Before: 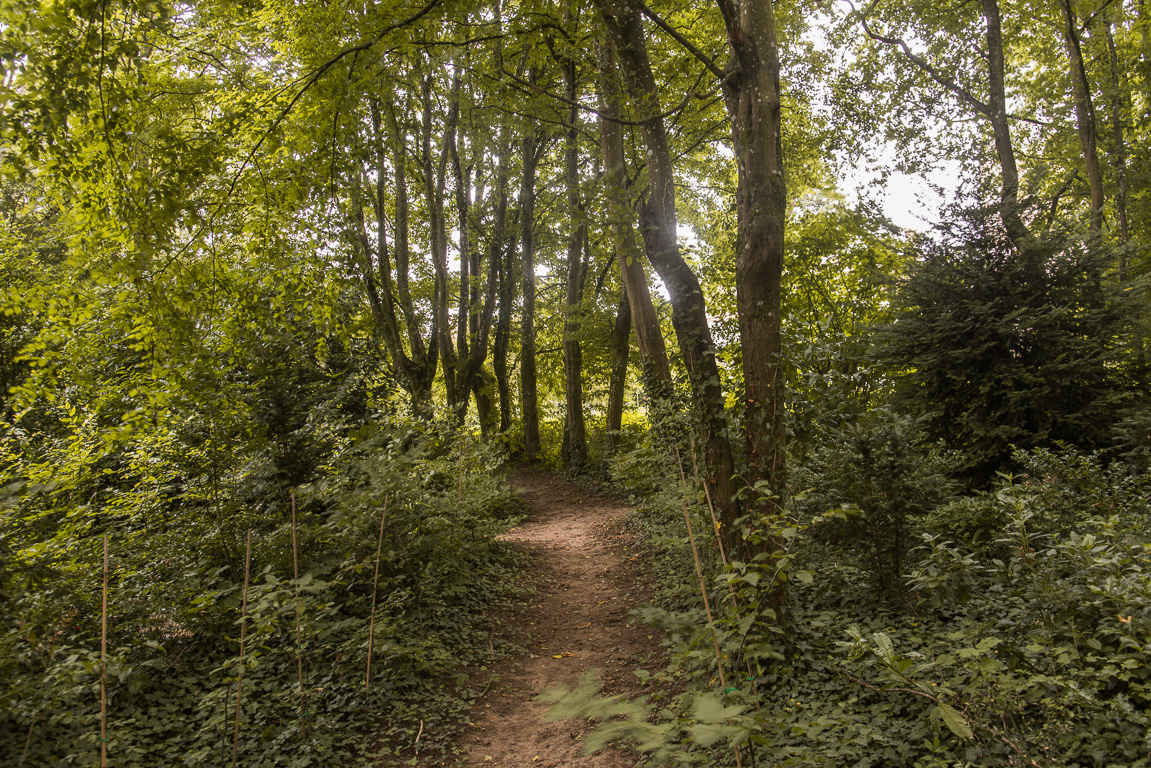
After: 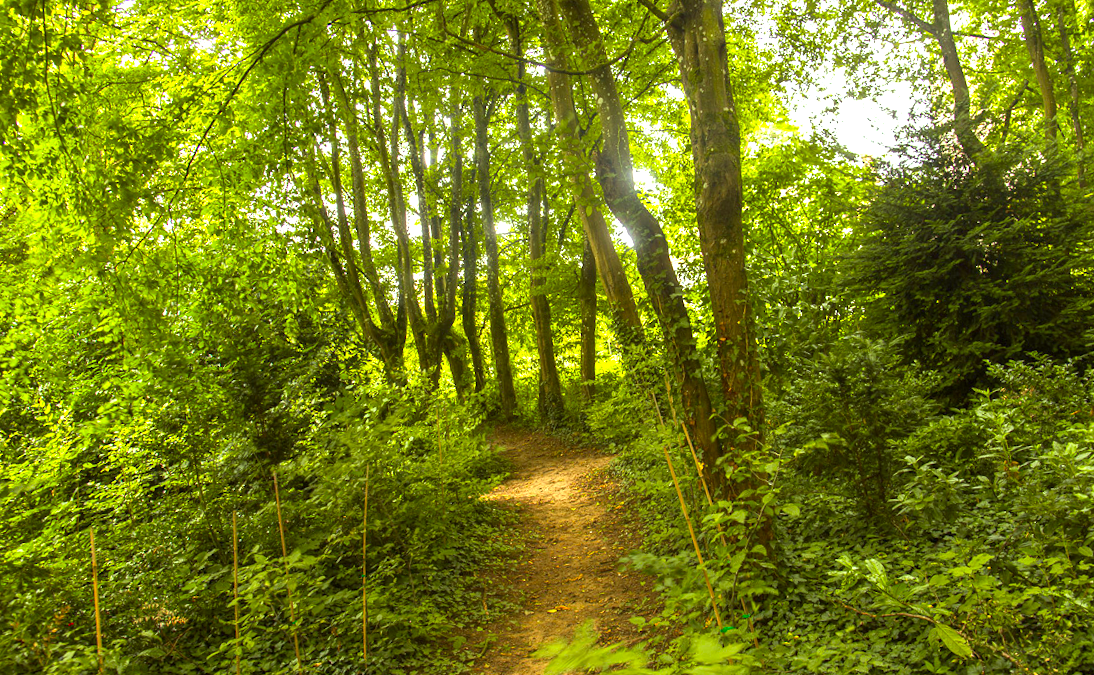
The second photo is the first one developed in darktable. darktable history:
exposure: black level correction 0, exposure 1.1 EV, compensate exposure bias true, compensate highlight preservation false
rotate and perspective: rotation -5°, crop left 0.05, crop right 0.952, crop top 0.11, crop bottom 0.89
color correction: highlights a* -10.77, highlights b* 9.8, saturation 1.72
